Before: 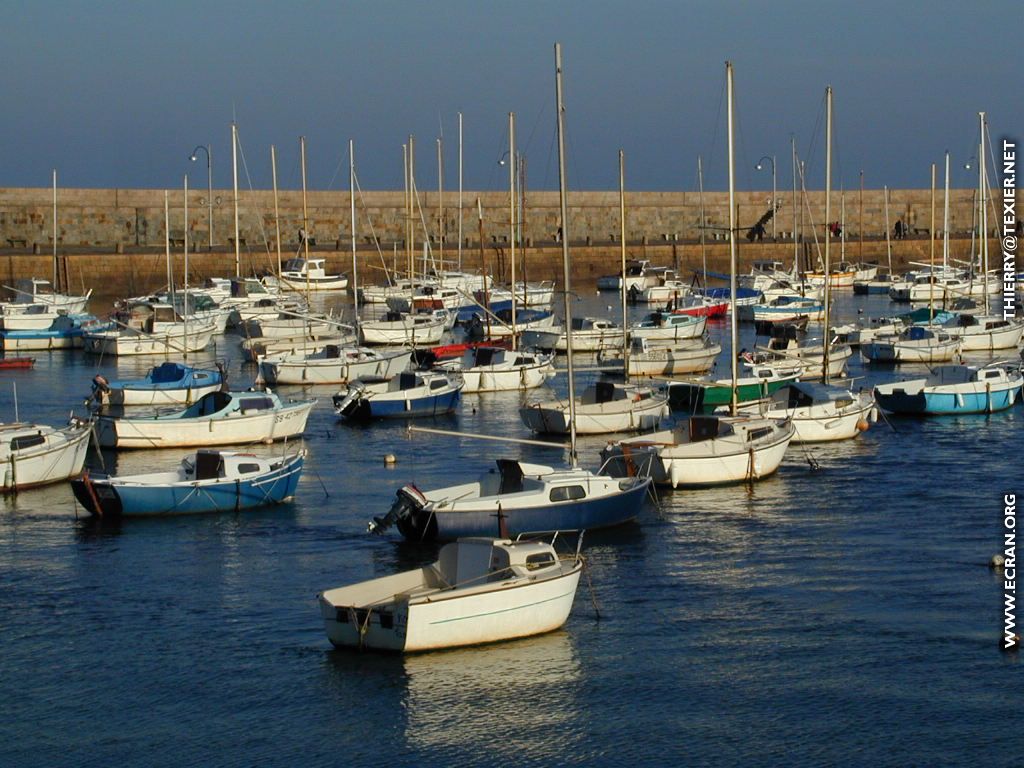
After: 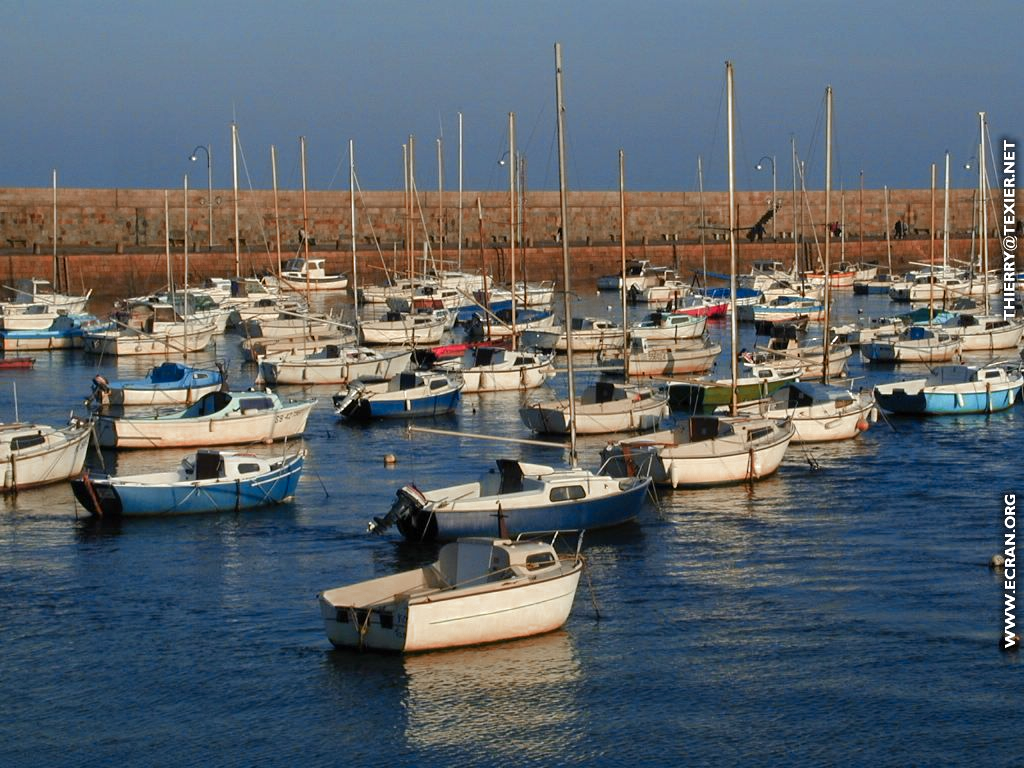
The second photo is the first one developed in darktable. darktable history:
color zones: curves: ch0 [(0.006, 0.385) (0.143, 0.563) (0.243, 0.321) (0.352, 0.464) (0.516, 0.456) (0.625, 0.5) (0.75, 0.5) (0.875, 0.5)]; ch1 [(0, 0.5) (0.134, 0.504) (0.246, 0.463) (0.421, 0.515) (0.5, 0.56) (0.625, 0.5) (0.75, 0.5) (0.875, 0.5)]; ch2 [(0, 0.5) (0.131, 0.426) (0.307, 0.289) (0.38, 0.188) (0.513, 0.216) (0.625, 0.548) (0.75, 0.468) (0.838, 0.396) (0.971, 0.311)]
color contrast: green-magenta contrast 0.8, blue-yellow contrast 1.1, unbound 0
exposure: exposure 0.375 EV, compensate highlight preservation false
